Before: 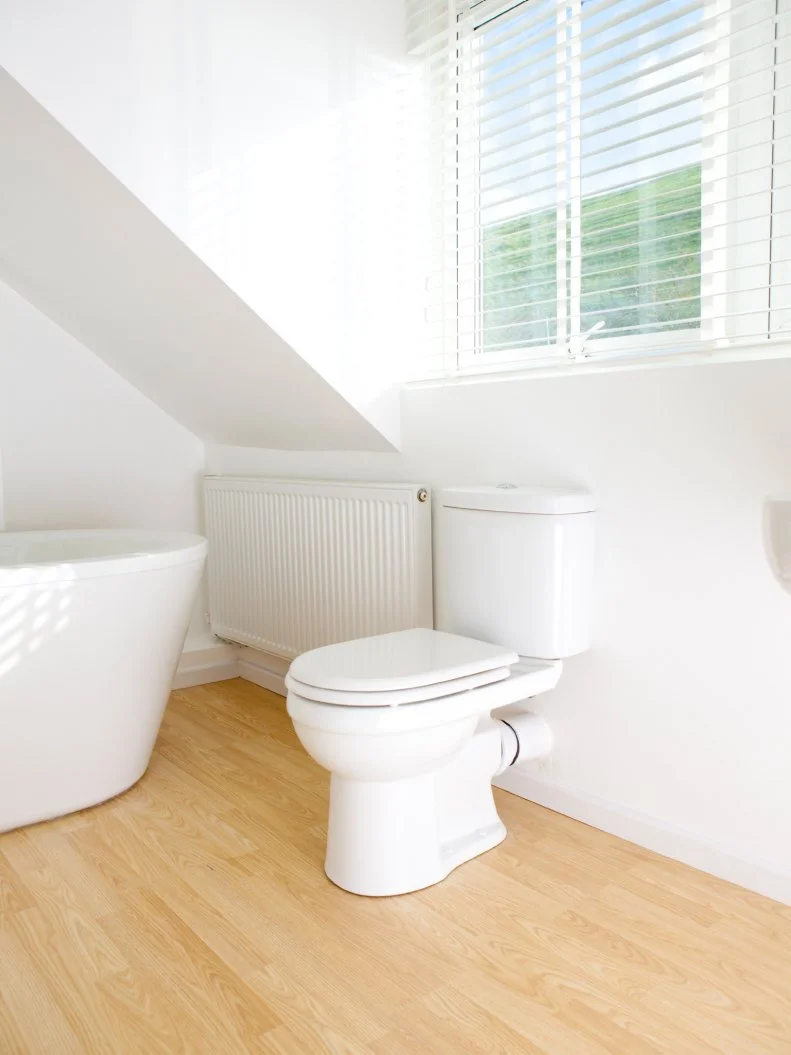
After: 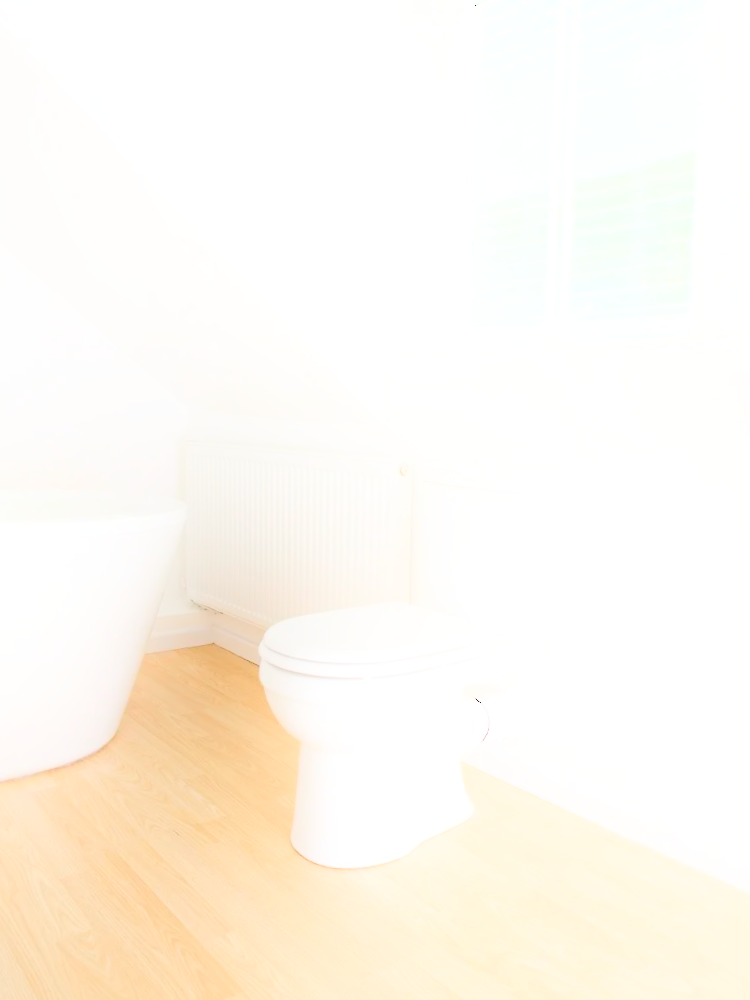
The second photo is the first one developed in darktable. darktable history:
shadows and highlights: shadows -21.3, highlights 100, soften with gaussian
crop and rotate: angle -2.38°
local contrast: on, module defaults
